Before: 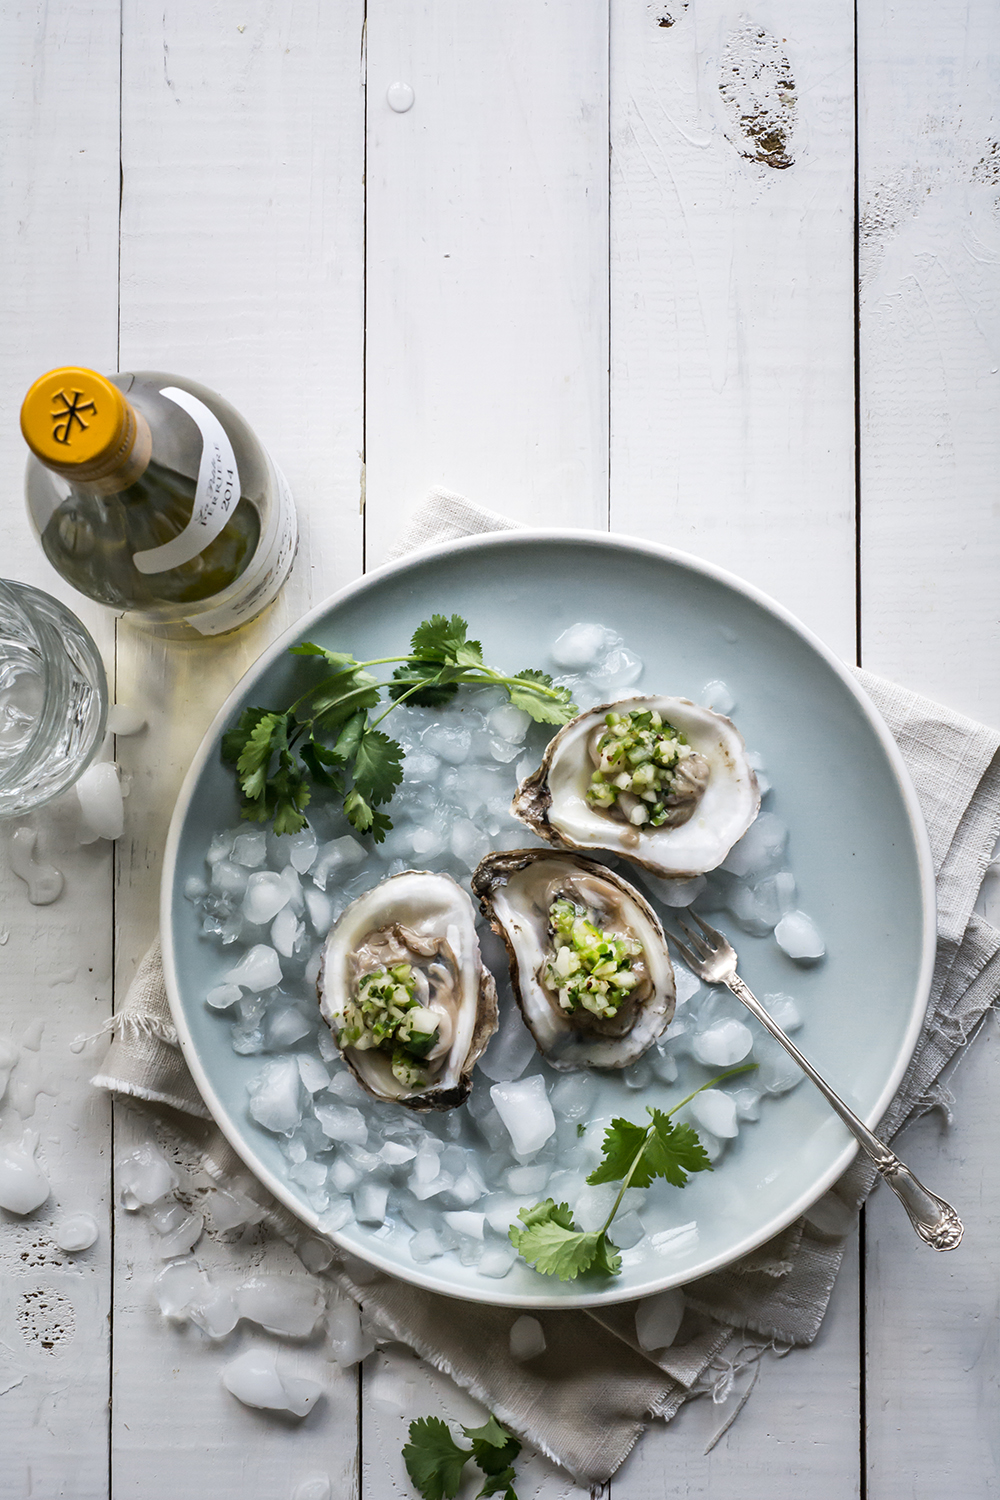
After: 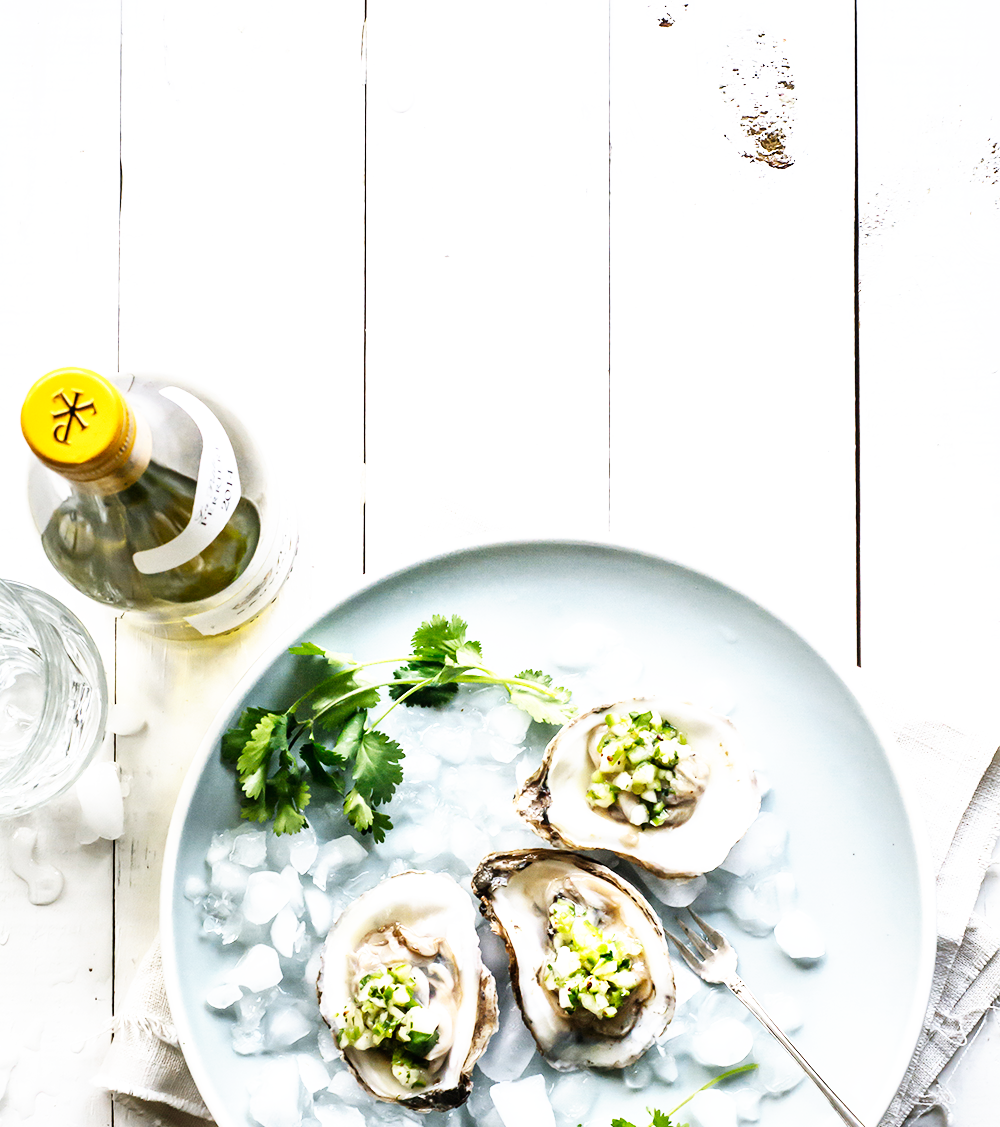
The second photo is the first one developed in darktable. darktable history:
crop: bottom 24.853%
exposure: black level correction 0, exposure 0.498 EV, compensate highlight preservation false
base curve: curves: ch0 [(0, 0) (0.007, 0.004) (0.027, 0.03) (0.046, 0.07) (0.207, 0.54) (0.442, 0.872) (0.673, 0.972) (1, 1)], preserve colors none
